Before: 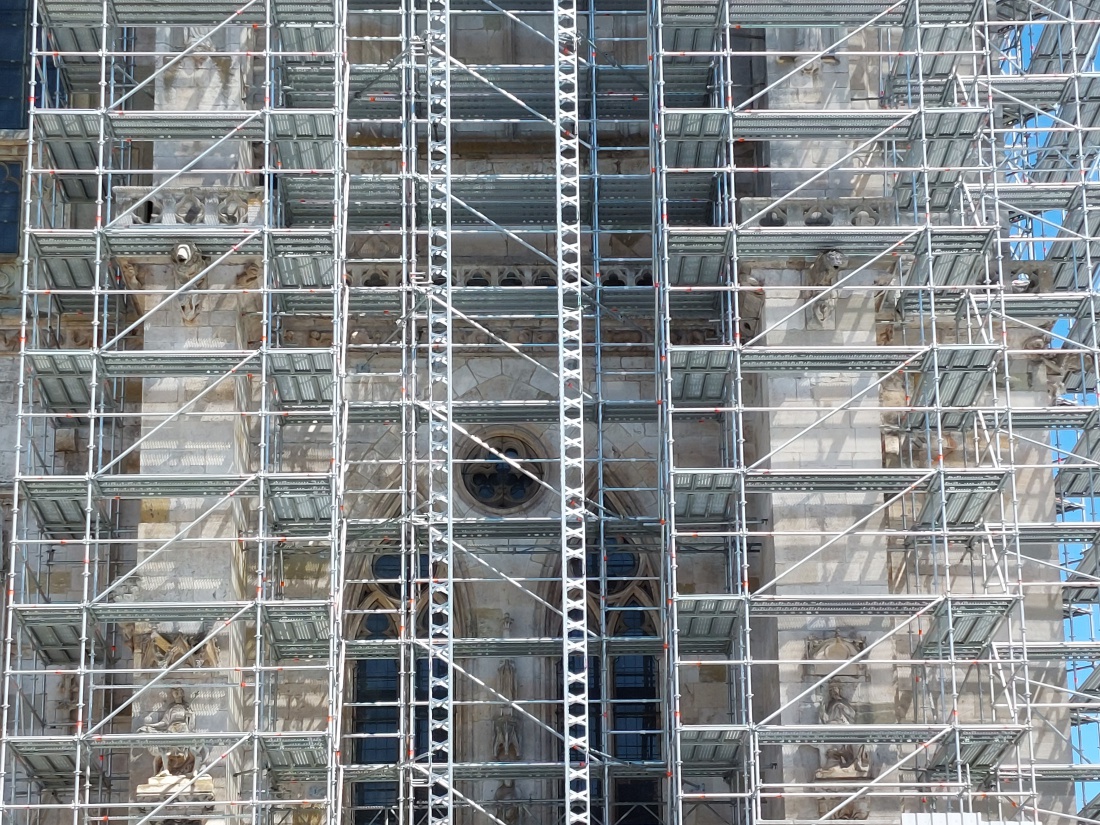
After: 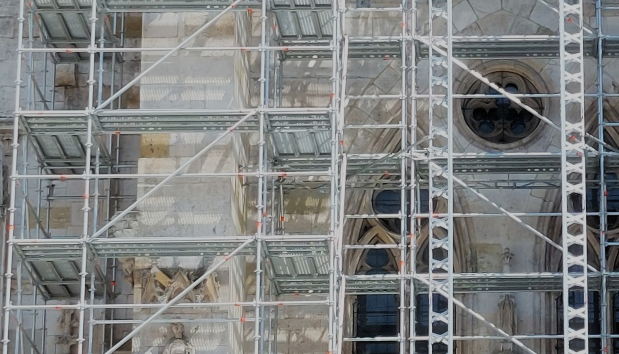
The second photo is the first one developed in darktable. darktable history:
haze removal: strength -0.052, compatibility mode true, adaptive false
crop: top 44.336%, right 43.716%, bottom 12.694%
filmic rgb: middle gray luminance 29.87%, black relative exposure -8.99 EV, white relative exposure 6.98 EV, target black luminance 0%, hardness 2.92, latitude 2%, contrast 0.962, highlights saturation mix 3.93%, shadows ↔ highlights balance 11.78%
